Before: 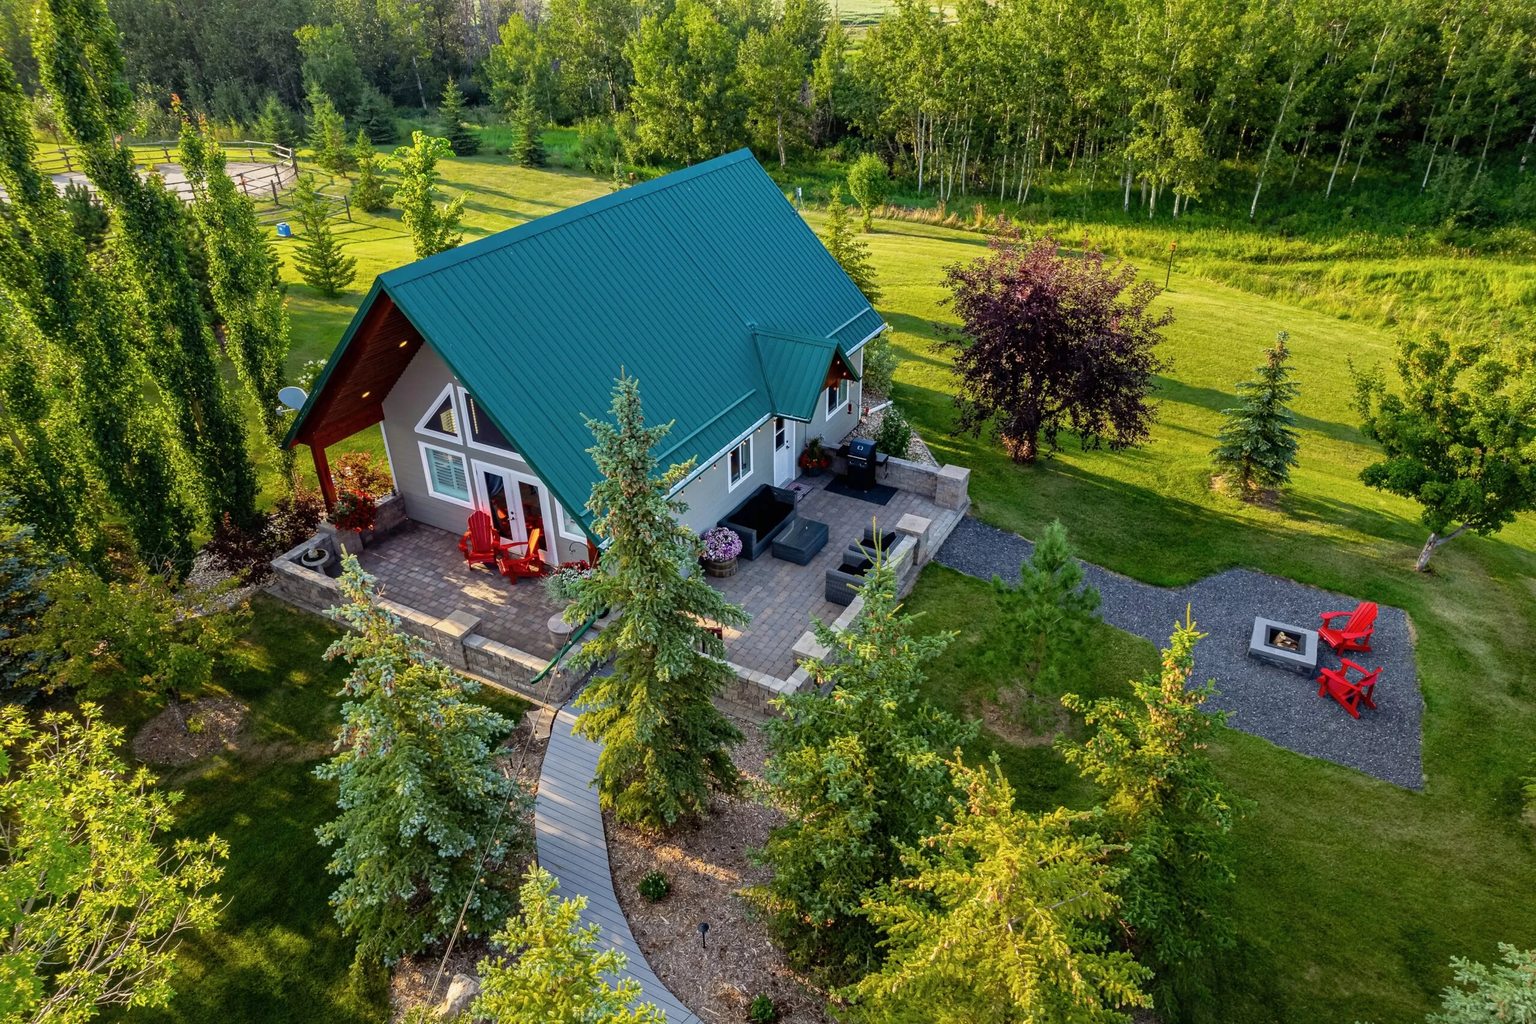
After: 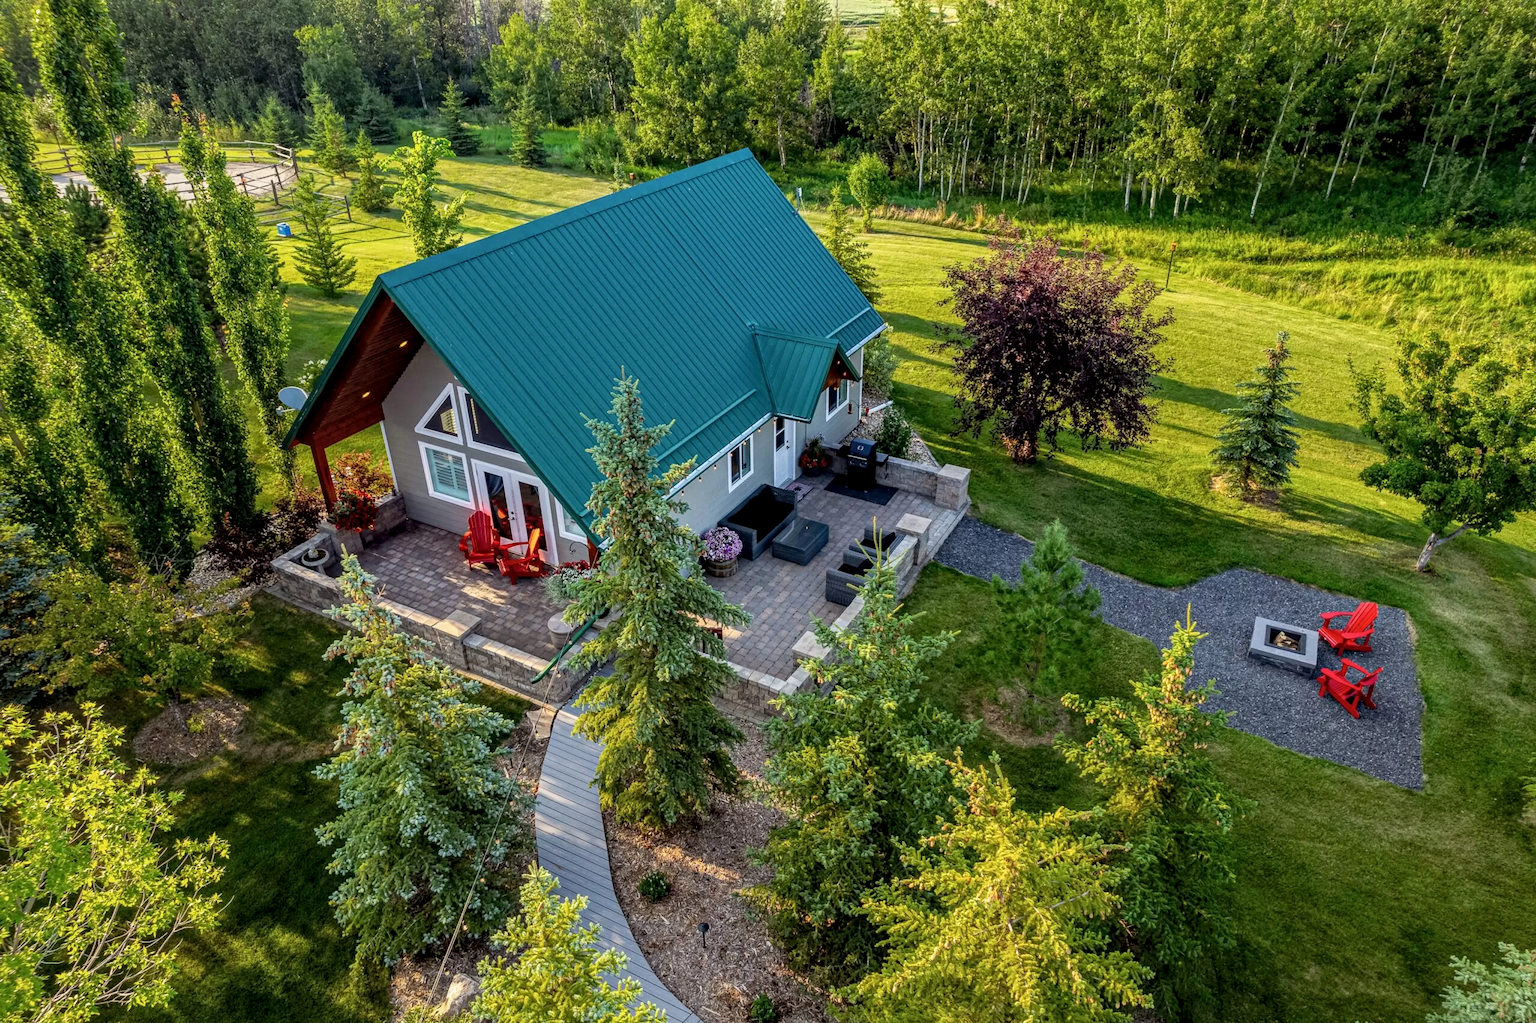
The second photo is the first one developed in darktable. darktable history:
local contrast: highlights 95%, shadows 88%, detail 160%, midtone range 0.2
